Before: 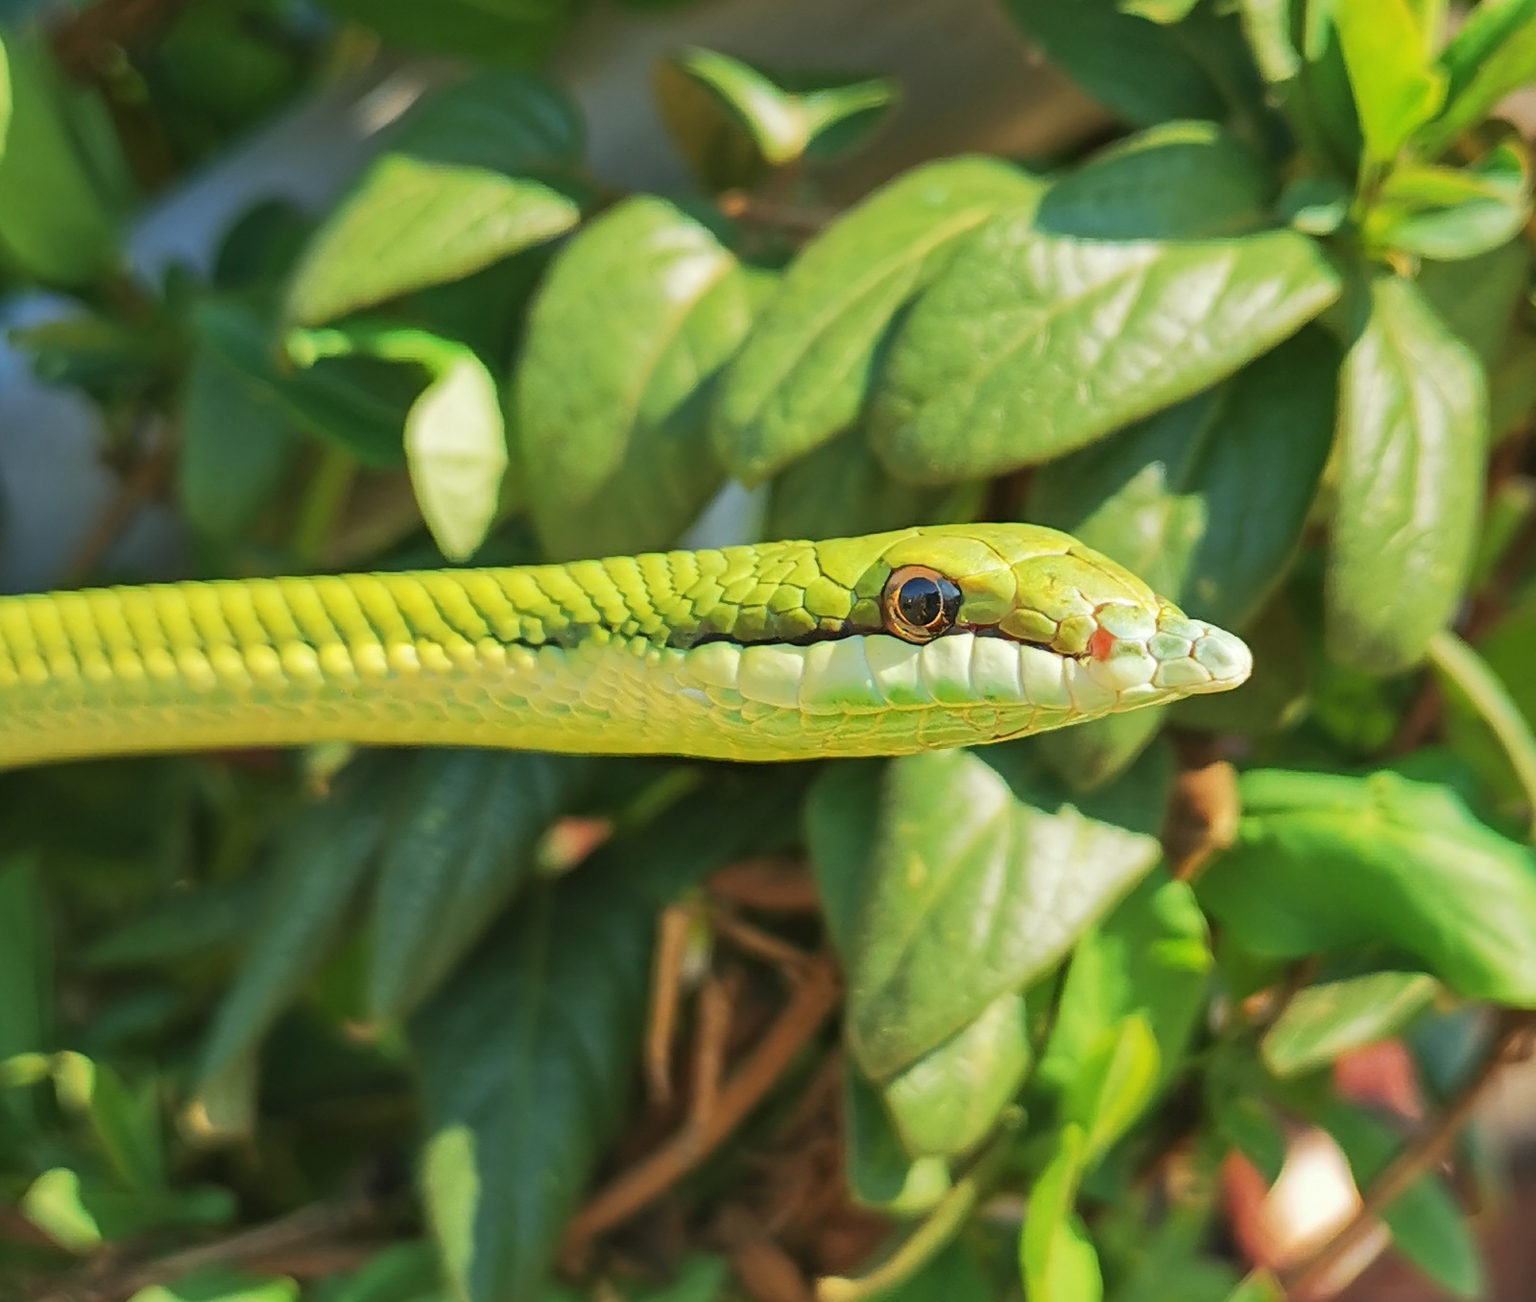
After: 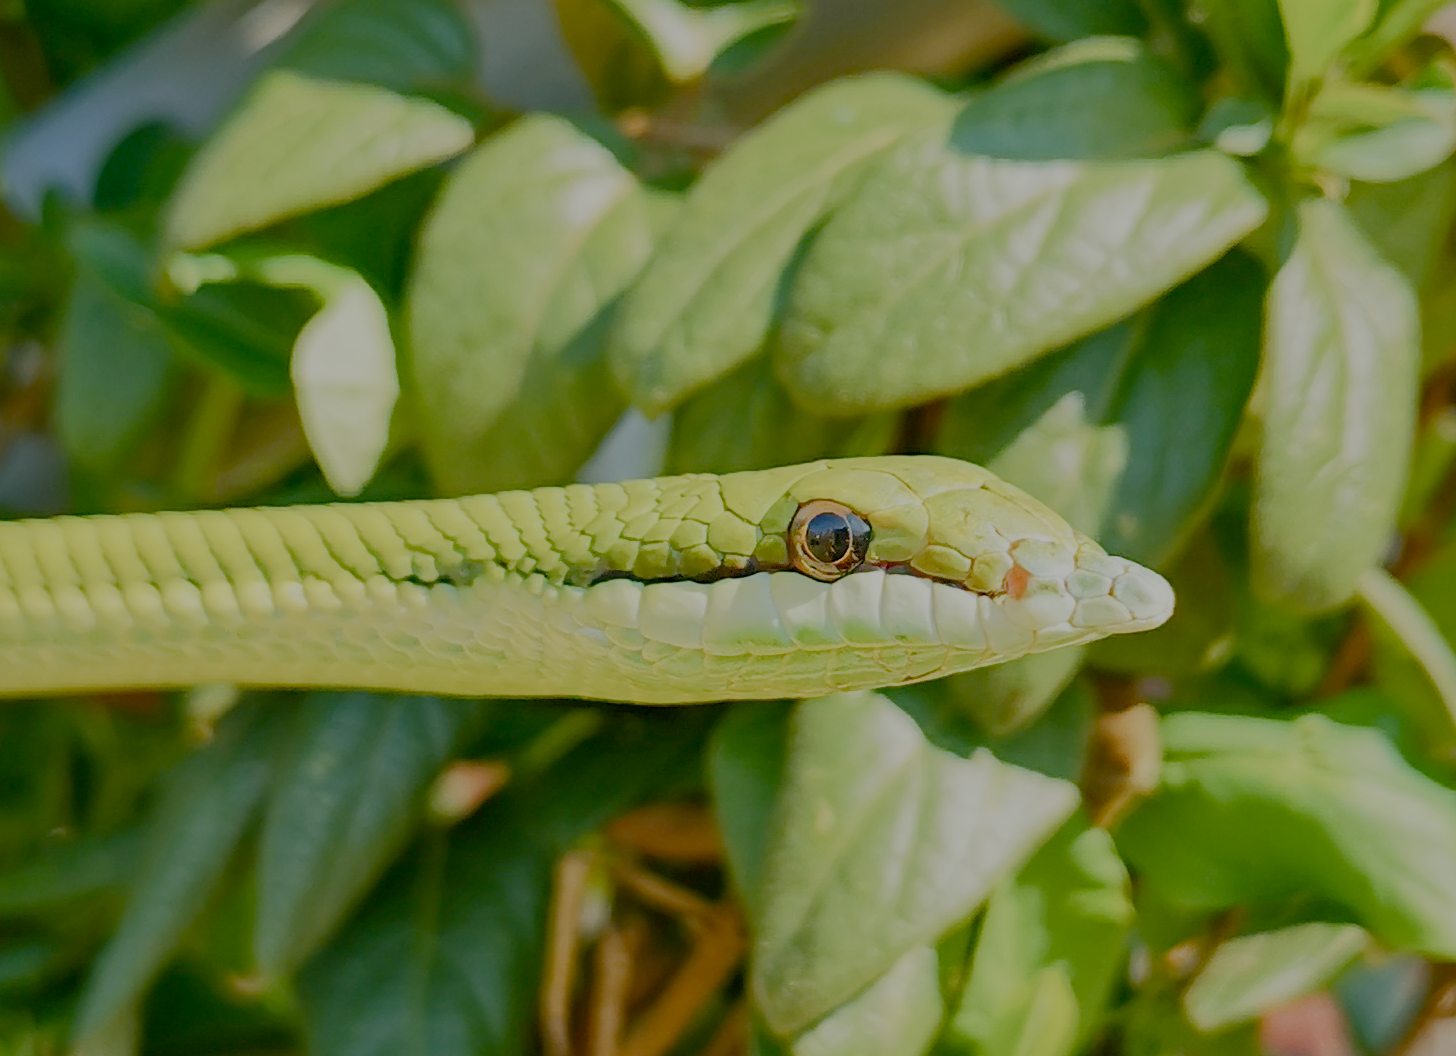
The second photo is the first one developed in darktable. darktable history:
crop: left 8.155%, top 6.611%, bottom 15.385%
filmic rgb: white relative exposure 8 EV, threshold 3 EV, structure ↔ texture 100%, target black luminance 0%, hardness 2.44, latitude 76.53%, contrast 0.562, shadows ↔ highlights balance 0%, preserve chrominance no, color science v4 (2020), iterations of high-quality reconstruction 10, type of noise poissonian, enable highlight reconstruction true
color balance rgb: shadows lift › luminance -20%, power › hue 72.24°, highlights gain › luminance 15%, global offset › hue 171.6°, perceptual saturation grading › global saturation 14.09%, perceptual saturation grading › highlights -25%, perceptual saturation grading › shadows 25%, global vibrance 25%, contrast 10%
